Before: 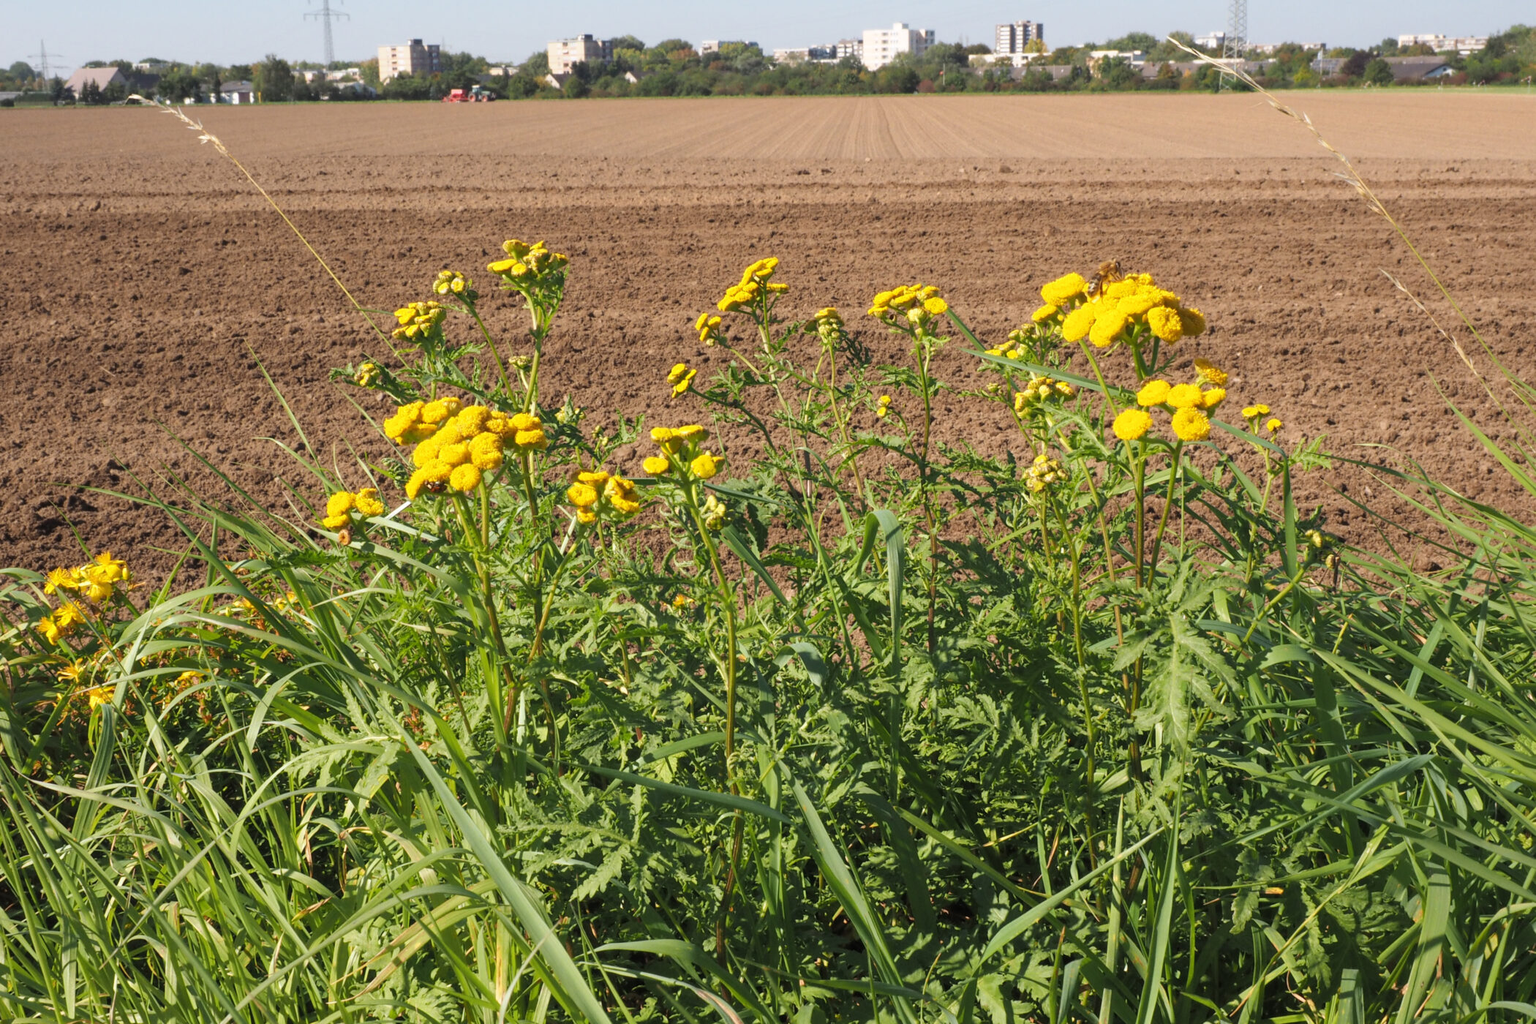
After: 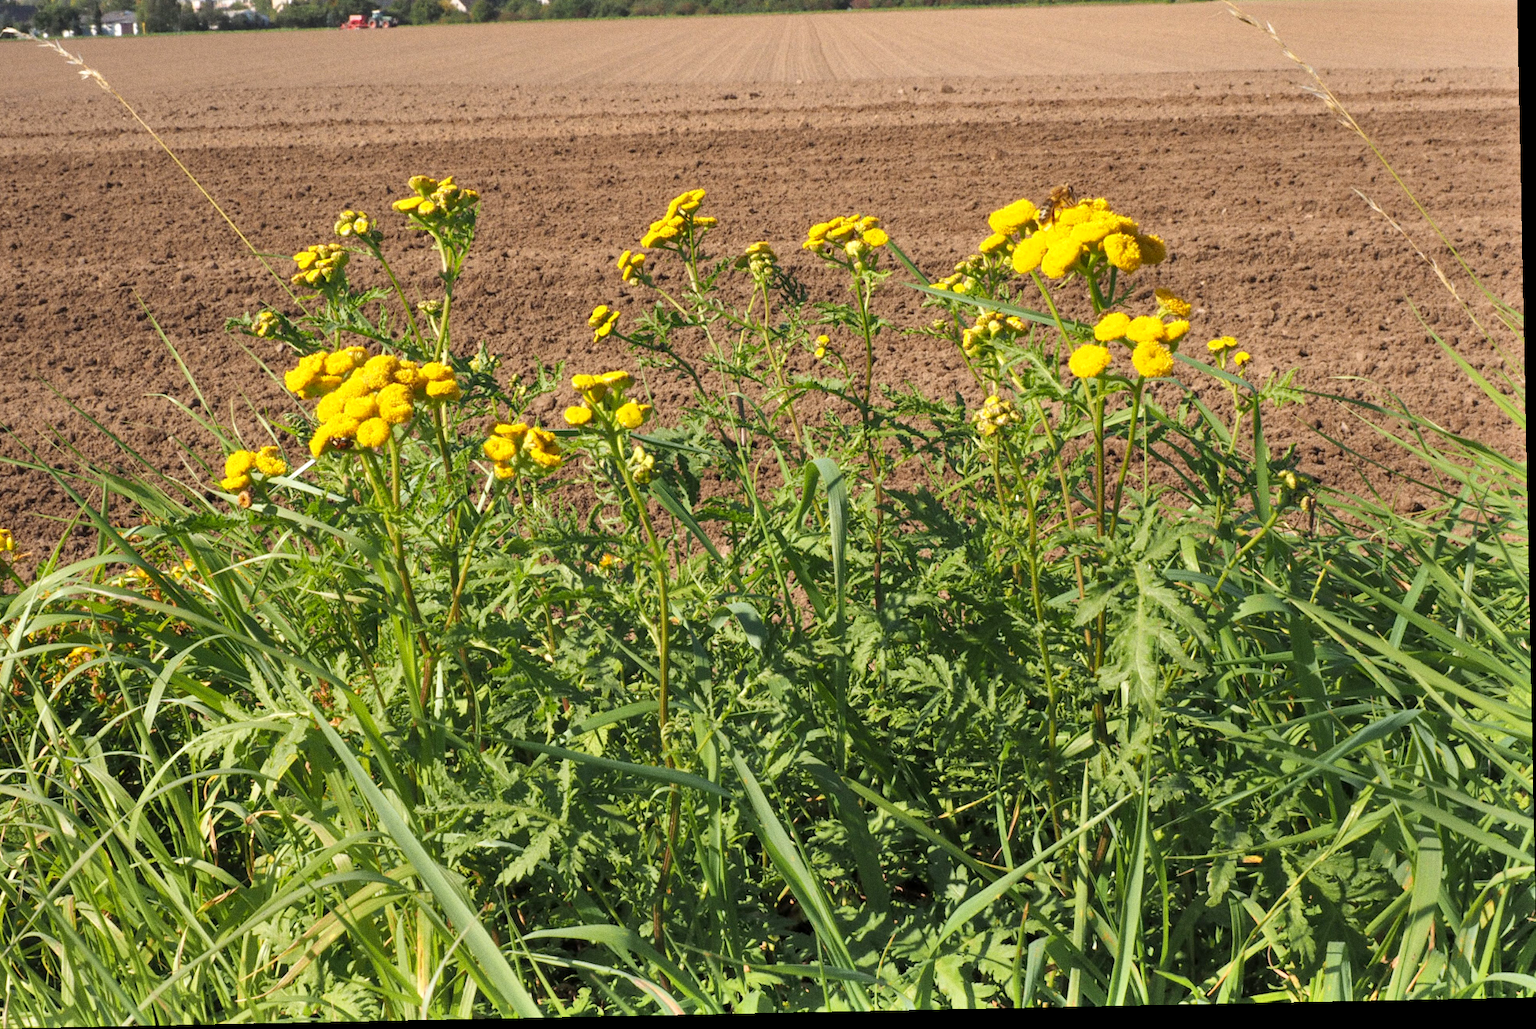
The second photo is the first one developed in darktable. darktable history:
exposure: black level correction 0.002, exposure 0.15 EV, compensate highlight preservation false
grain: coarseness 3.21 ISO
crop and rotate: left 8.262%, top 9.226%
shadows and highlights: shadows 60, soften with gaussian
rotate and perspective: rotation -1.17°, automatic cropping off
